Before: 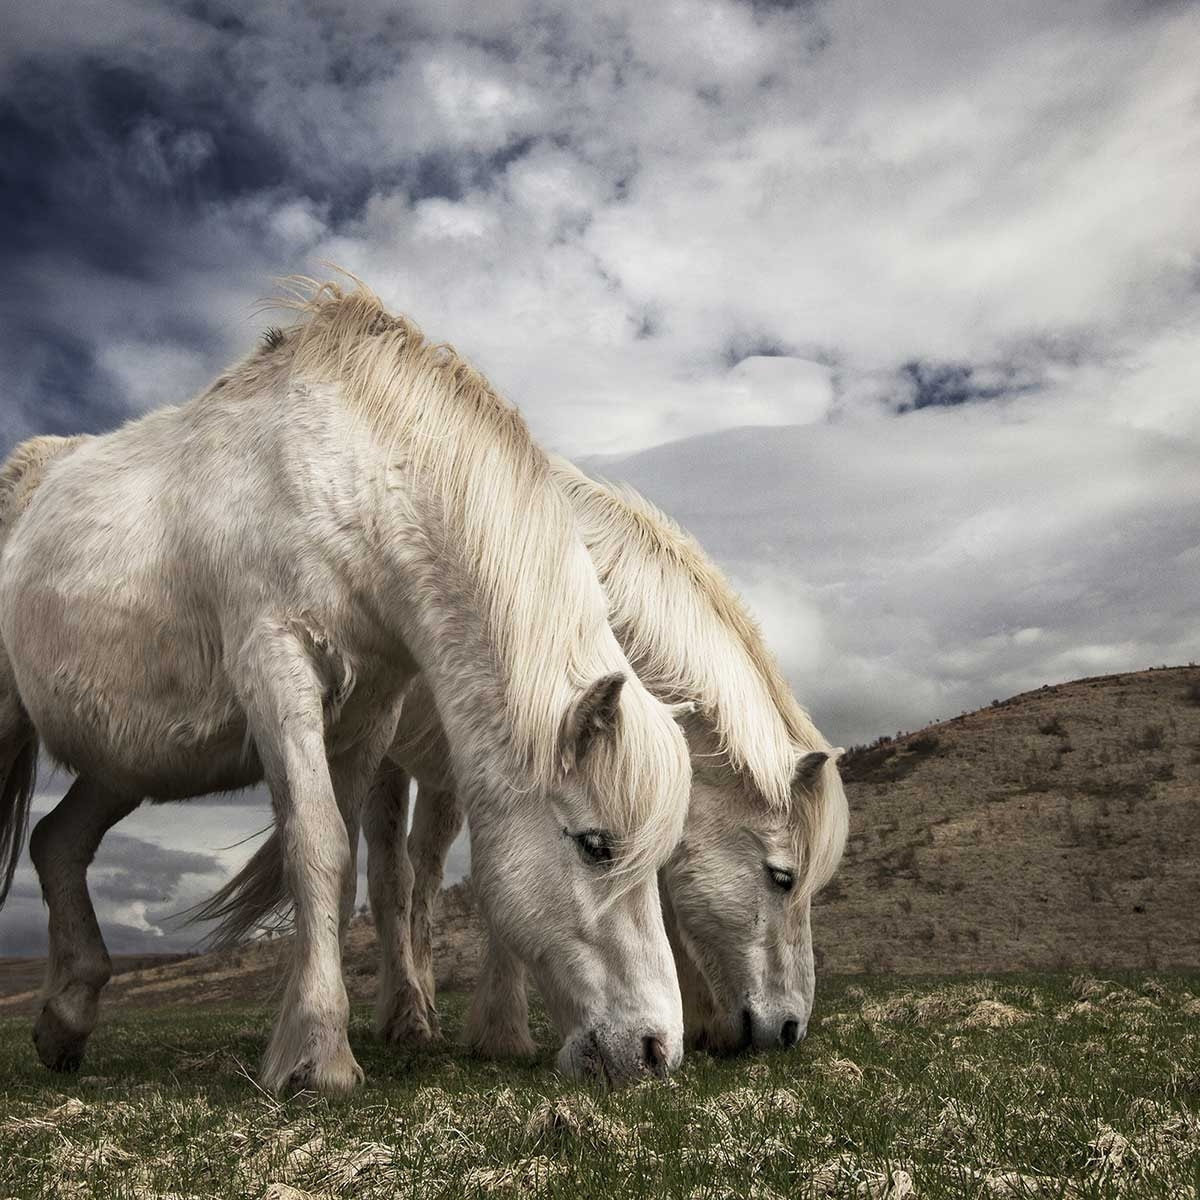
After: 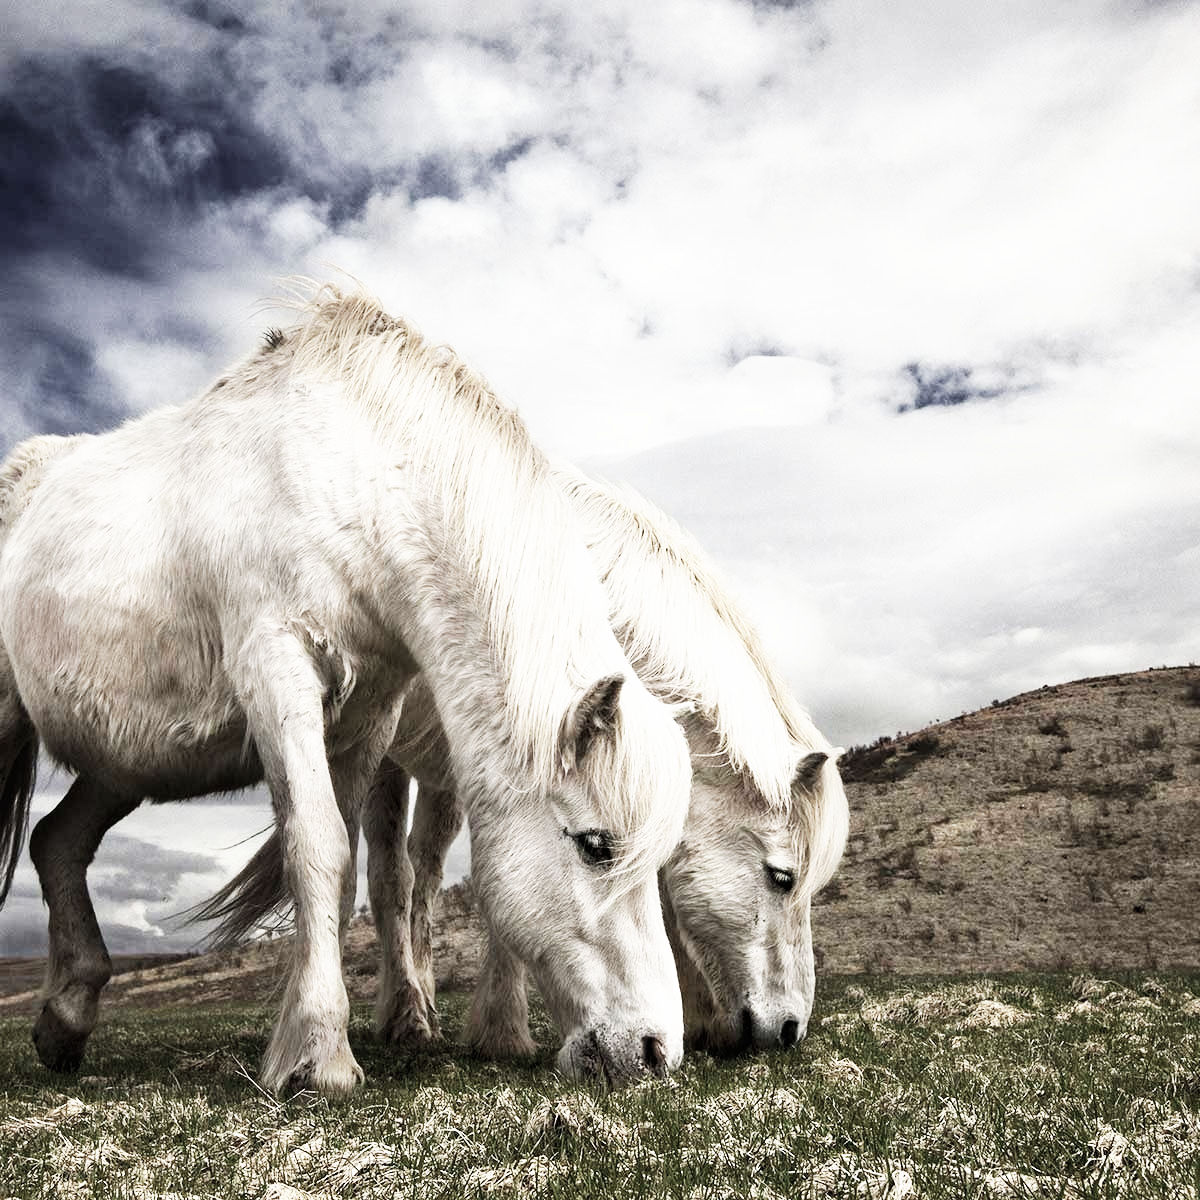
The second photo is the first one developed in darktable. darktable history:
color correction: highlights b* 0.014, saturation 0.584
base curve: curves: ch0 [(0, 0) (0.007, 0.004) (0.027, 0.03) (0.046, 0.07) (0.207, 0.54) (0.442, 0.872) (0.673, 0.972) (1, 1)], preserve colors none
